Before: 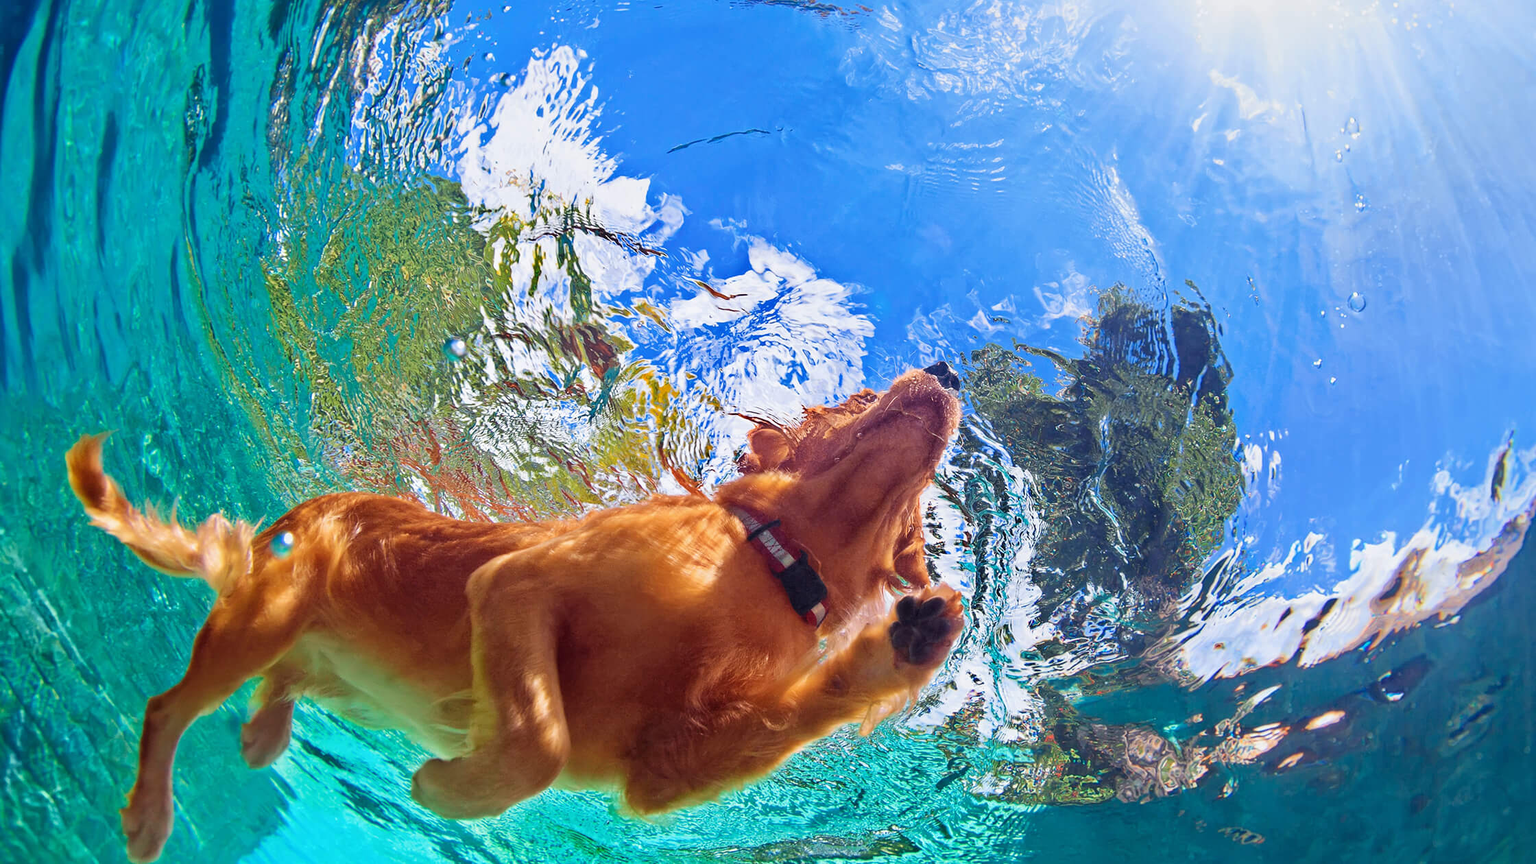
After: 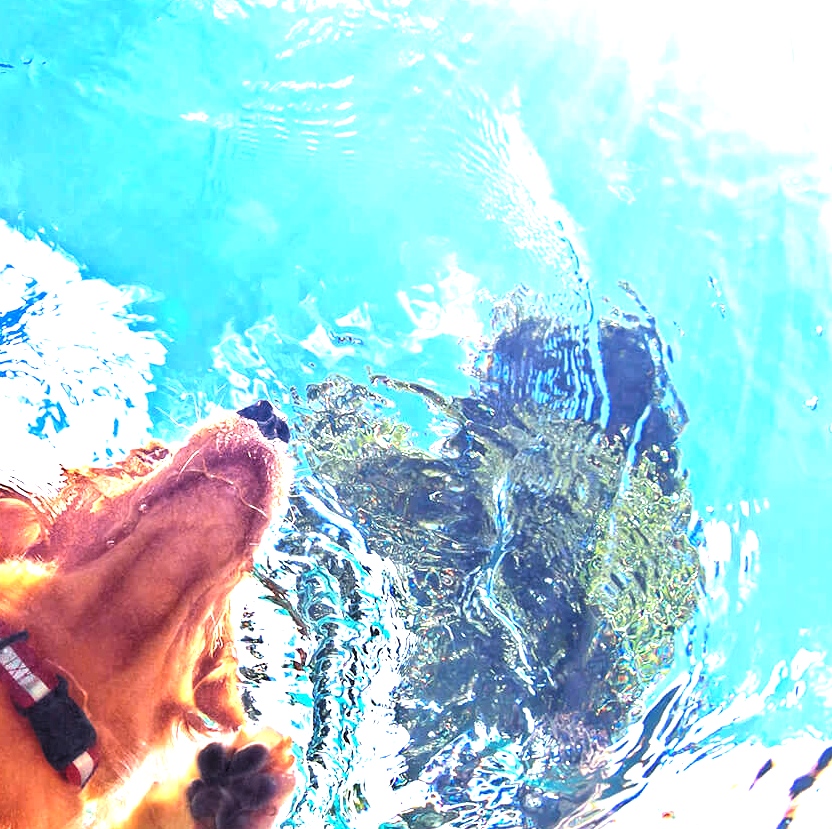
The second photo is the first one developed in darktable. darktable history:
exposure: black level correction 0, exposure 1.462 EV, compensate highlight preservation false
crop and rotate: left 49.58%, top 10.094%, right 13.236%, bottom 24.054%
levels: white 99.96%, levels [0.062, 0.494, 0.925]
